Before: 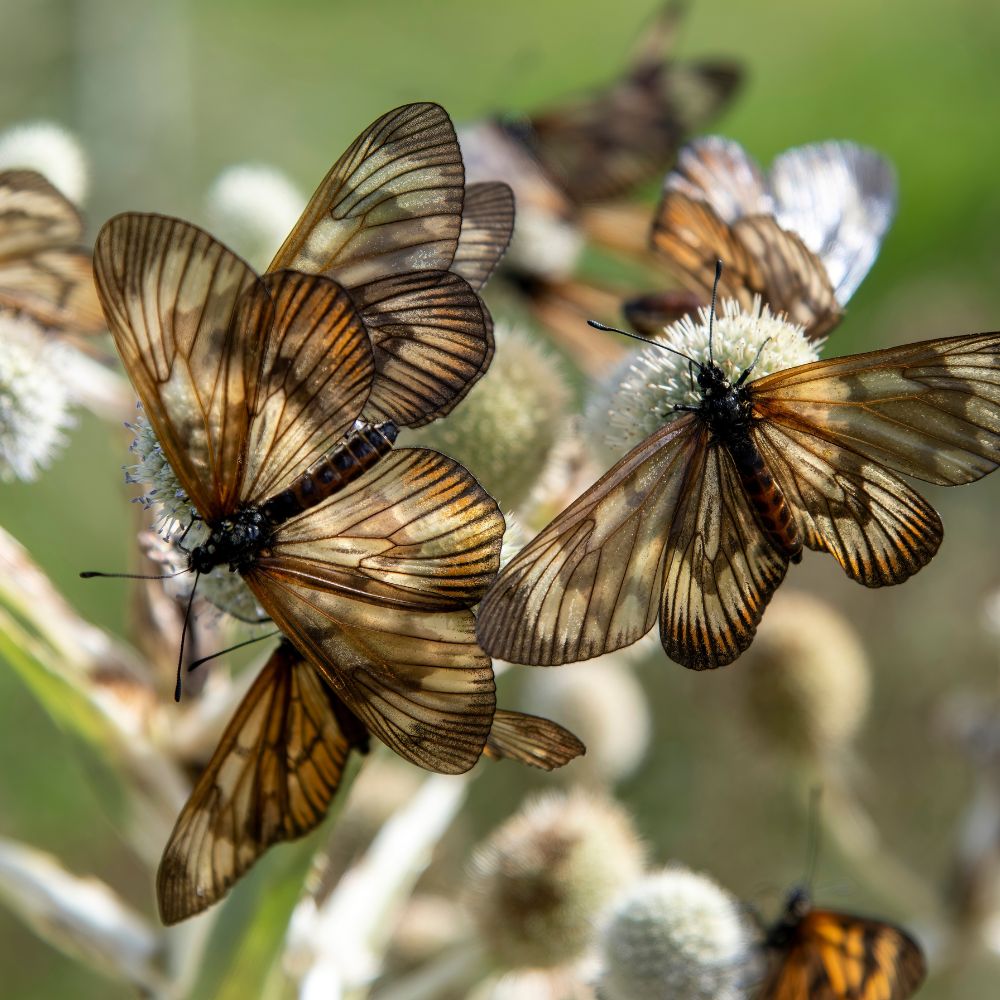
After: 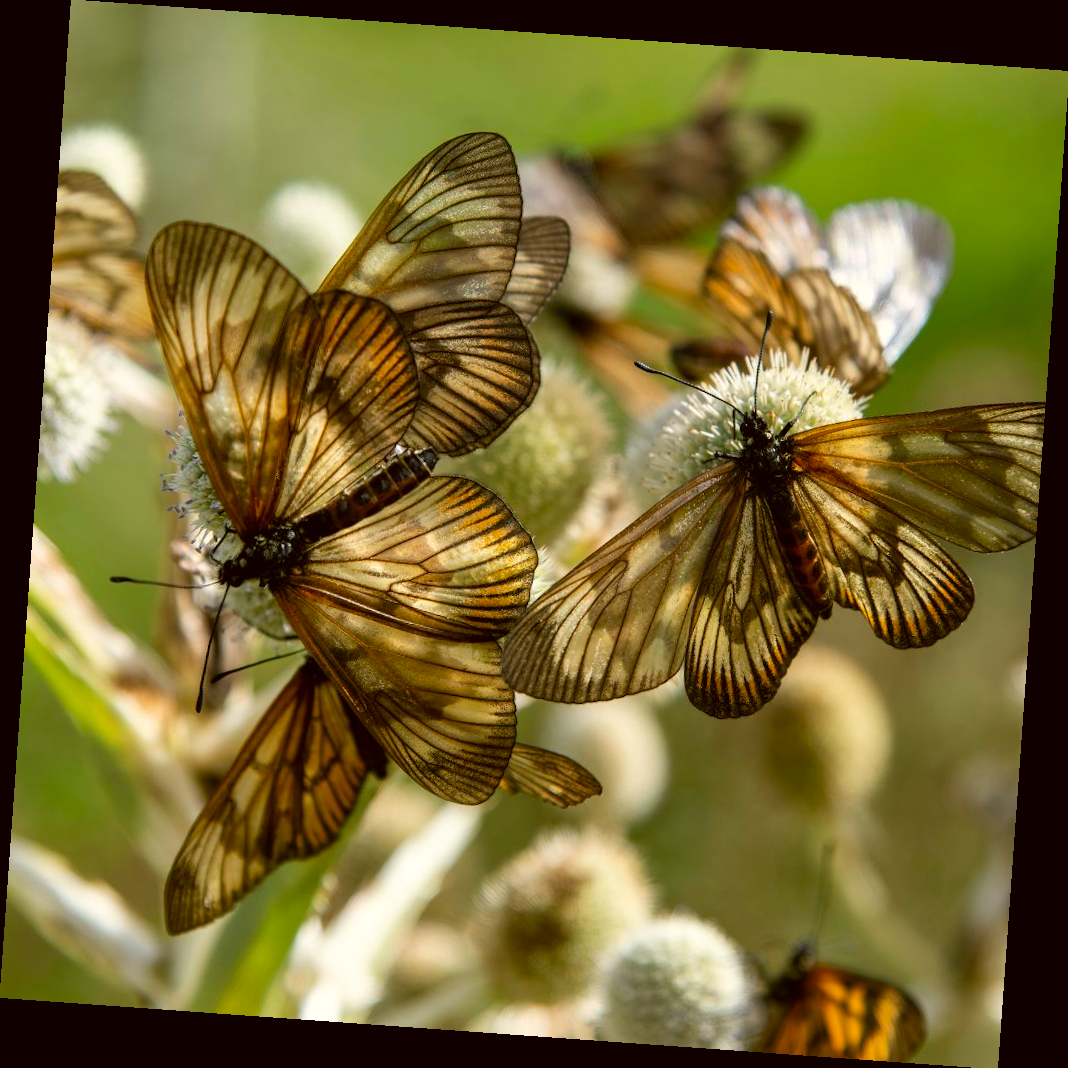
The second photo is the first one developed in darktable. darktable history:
rotate and perspective: rotation 4.1°, automatic cropping off
color correction: highlights a* -1.43, highlights b* 10.12, shadows a* 0.395, shadows b* 19.35
white balance: red 1.009, blue 1.027
color balance: output saturation 110%
